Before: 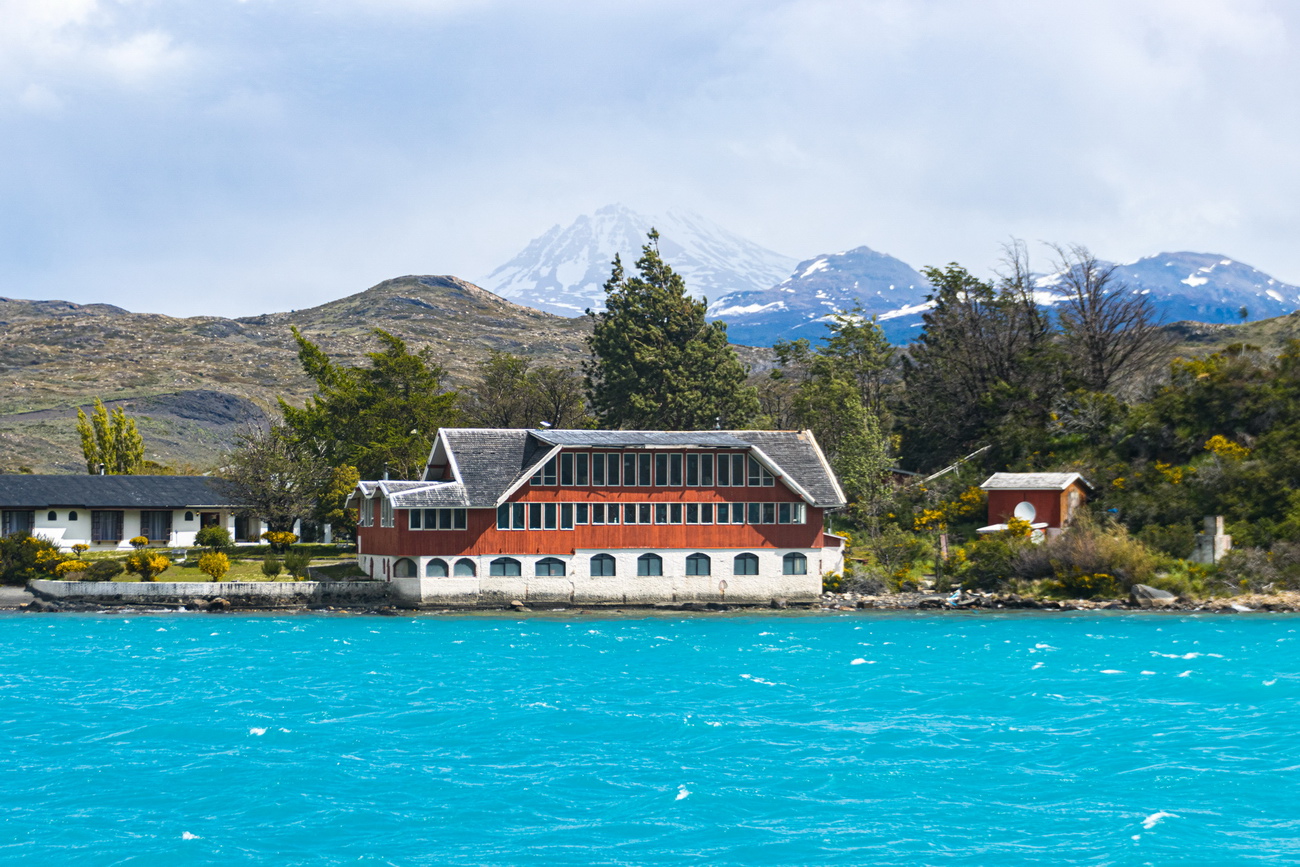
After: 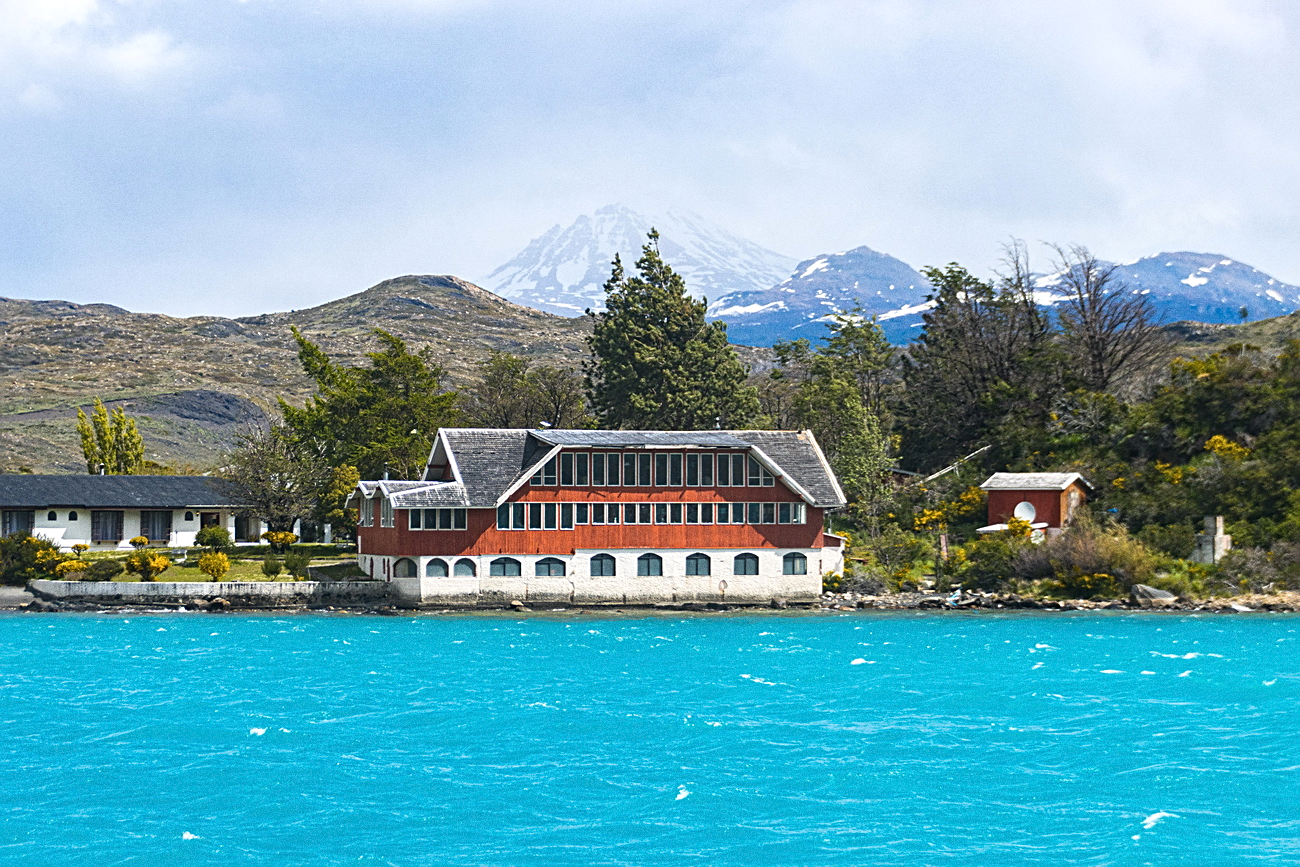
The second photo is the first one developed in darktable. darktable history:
grain: on, module defaults
sharpen: on, module defaults
exposure: black level correction -0.001, exposure 0.08 EV, compensate highlight preservation false
